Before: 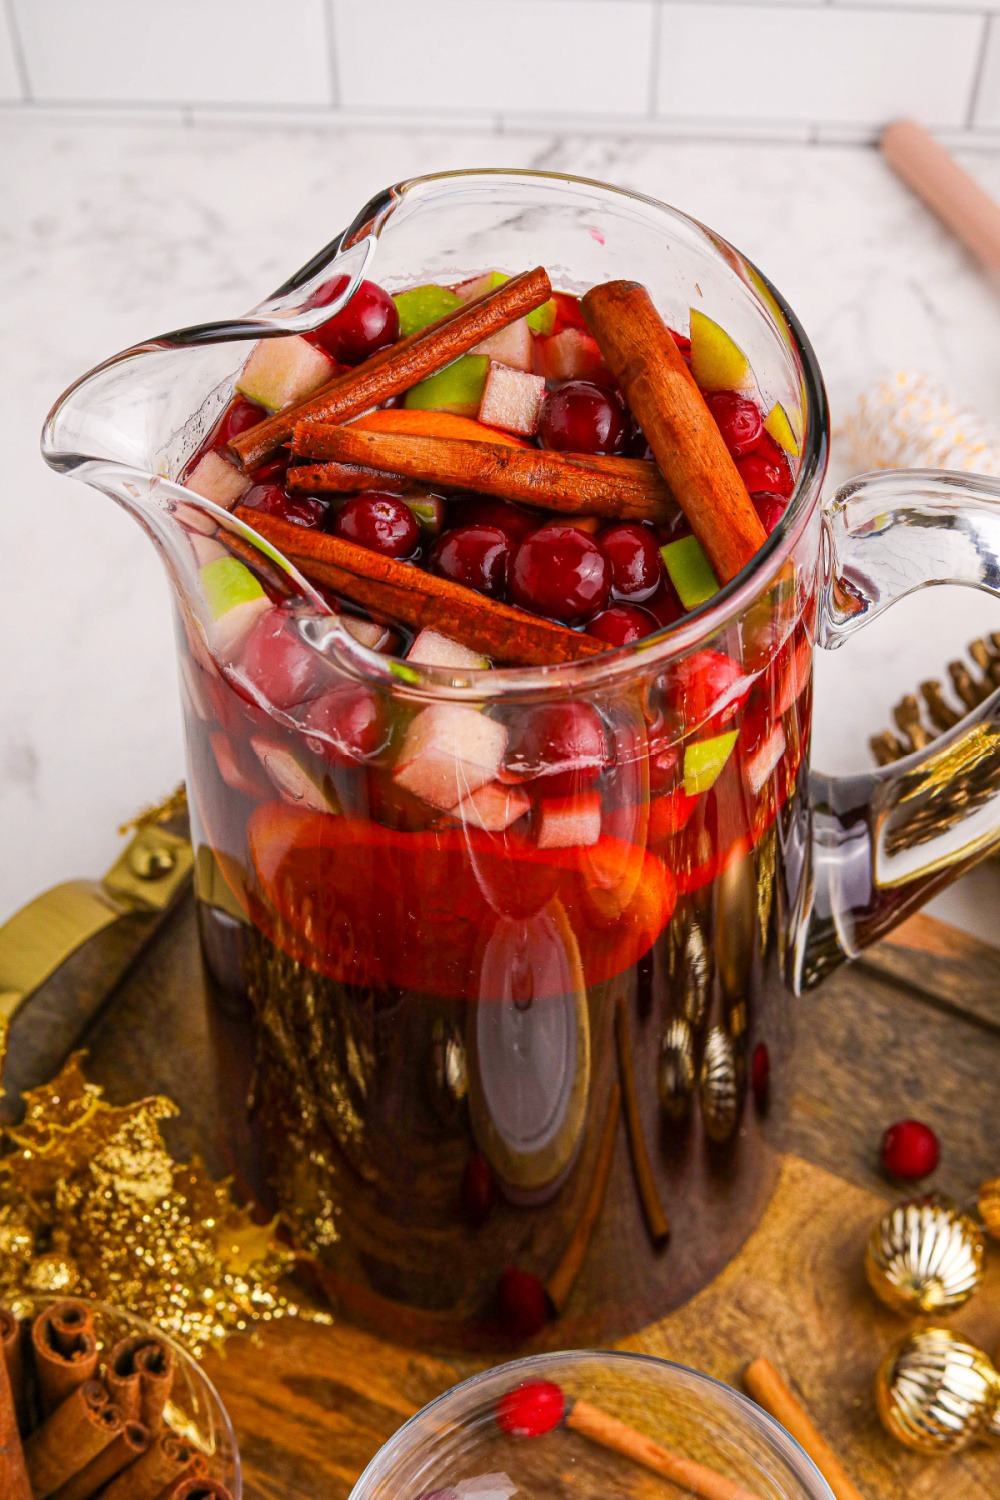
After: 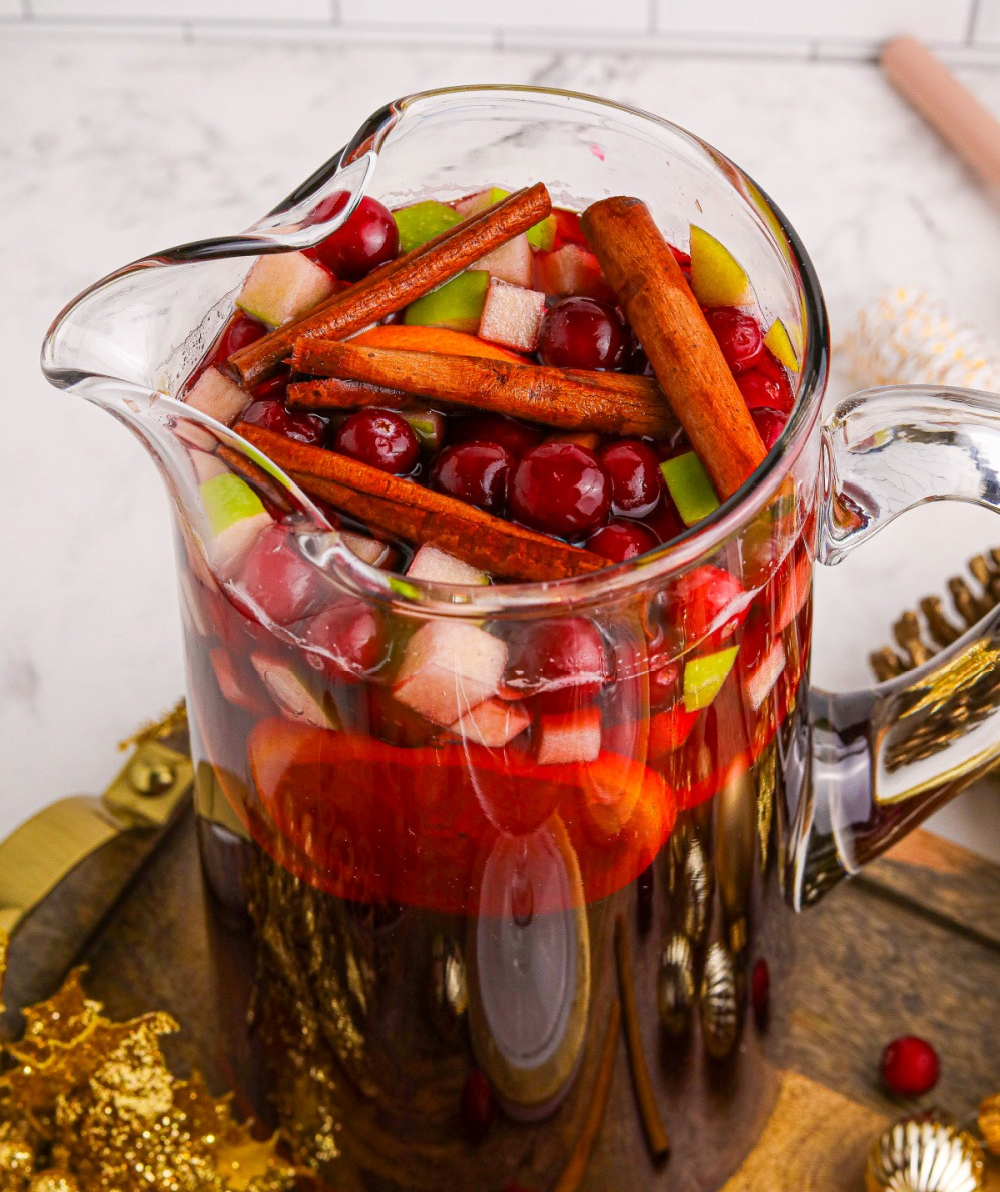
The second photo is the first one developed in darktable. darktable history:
crop and rotate: top 5.649%, bottom 14.852%
